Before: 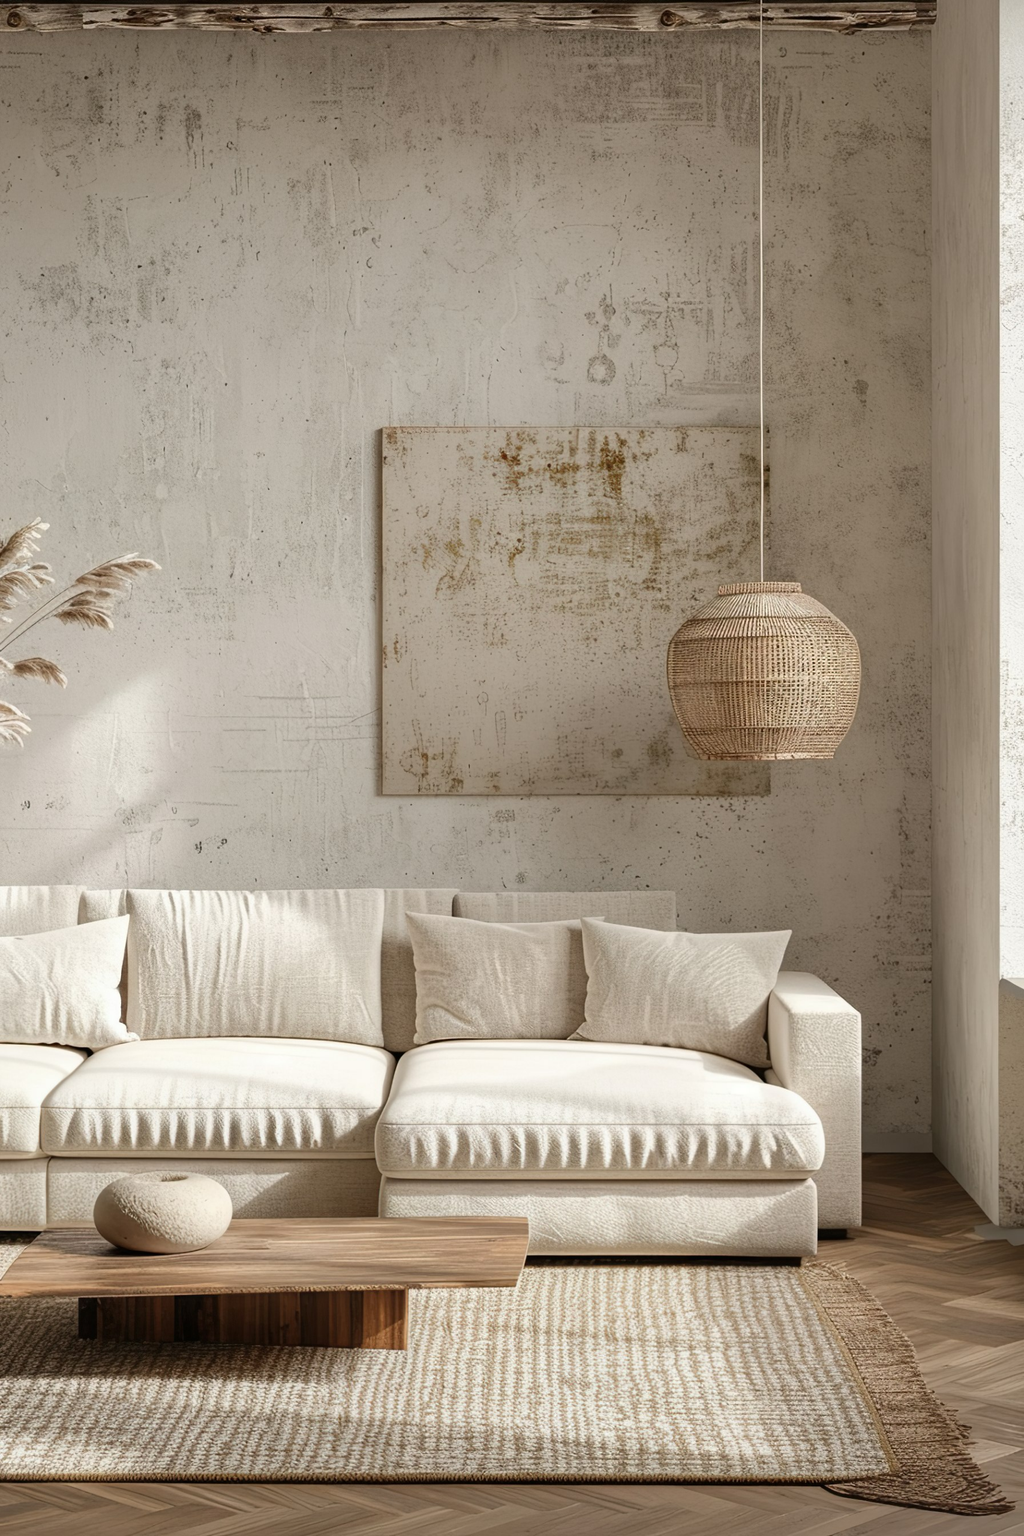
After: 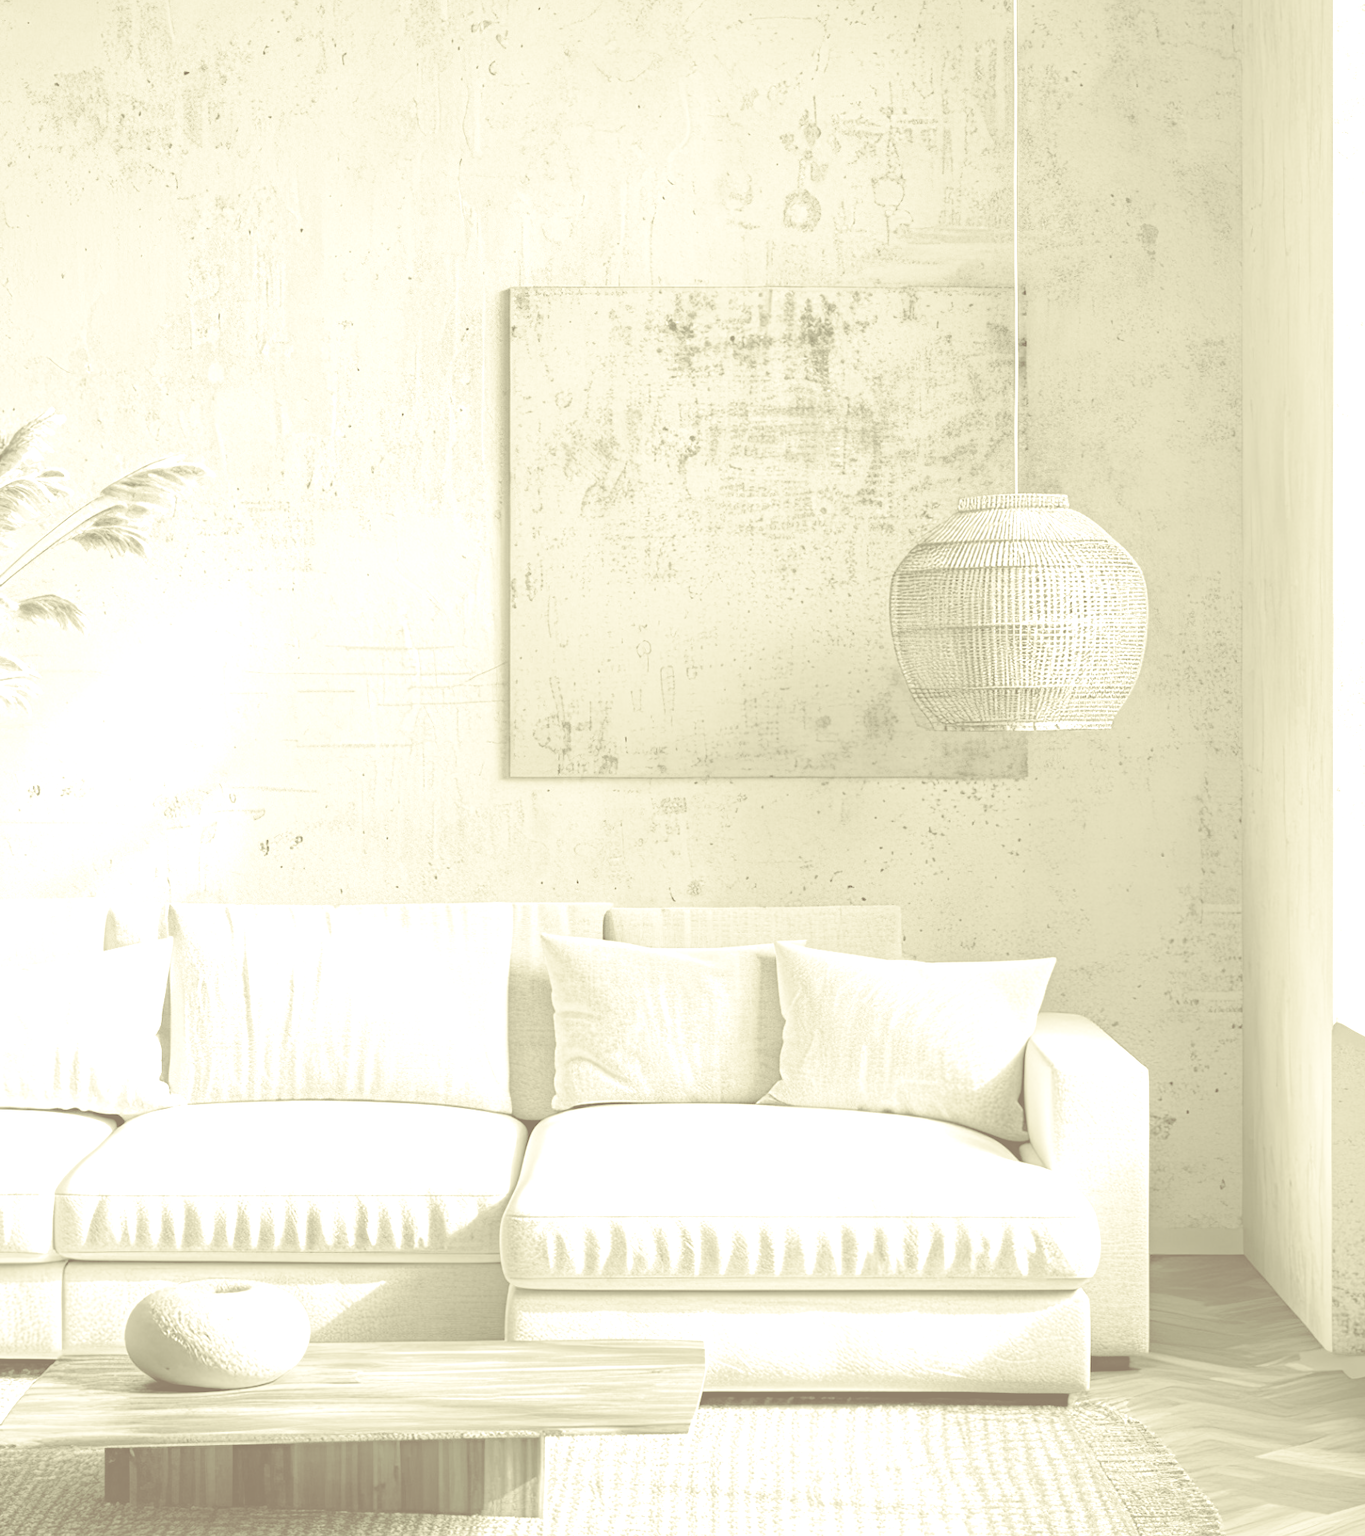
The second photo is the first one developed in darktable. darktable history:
haze removal: compatibility mode true, adaptive false
exposure: black level correction 0, exposure 0.7 EV, compensate exposure bias true, compensate highlight preservation false
crop: top 13.819%, bottom 11.169%
levels: levels [0, 0.476, 0.951]
color correction: highlights a* -0.772, highlights b* -8.92
colorize: hue 43.2°, saturation 40%, version 1
split-toning: shadows › saturation 0.24, highlights › hue 54°, highlights › saturation 0.24
